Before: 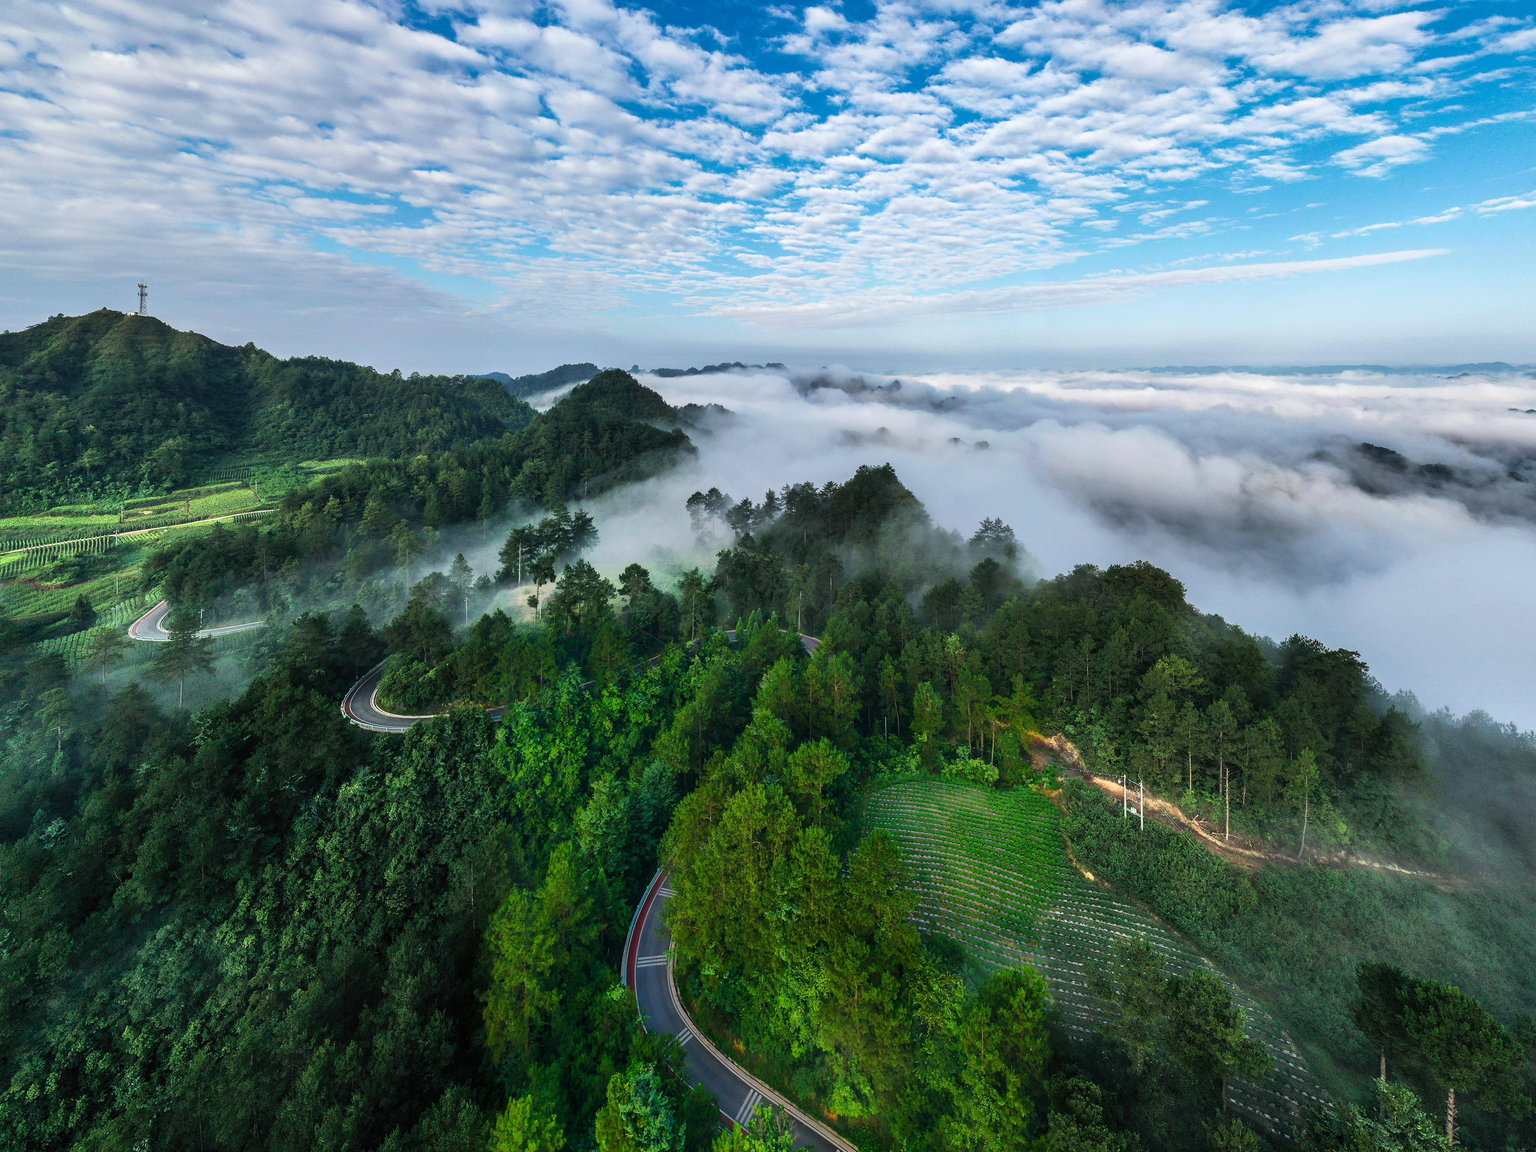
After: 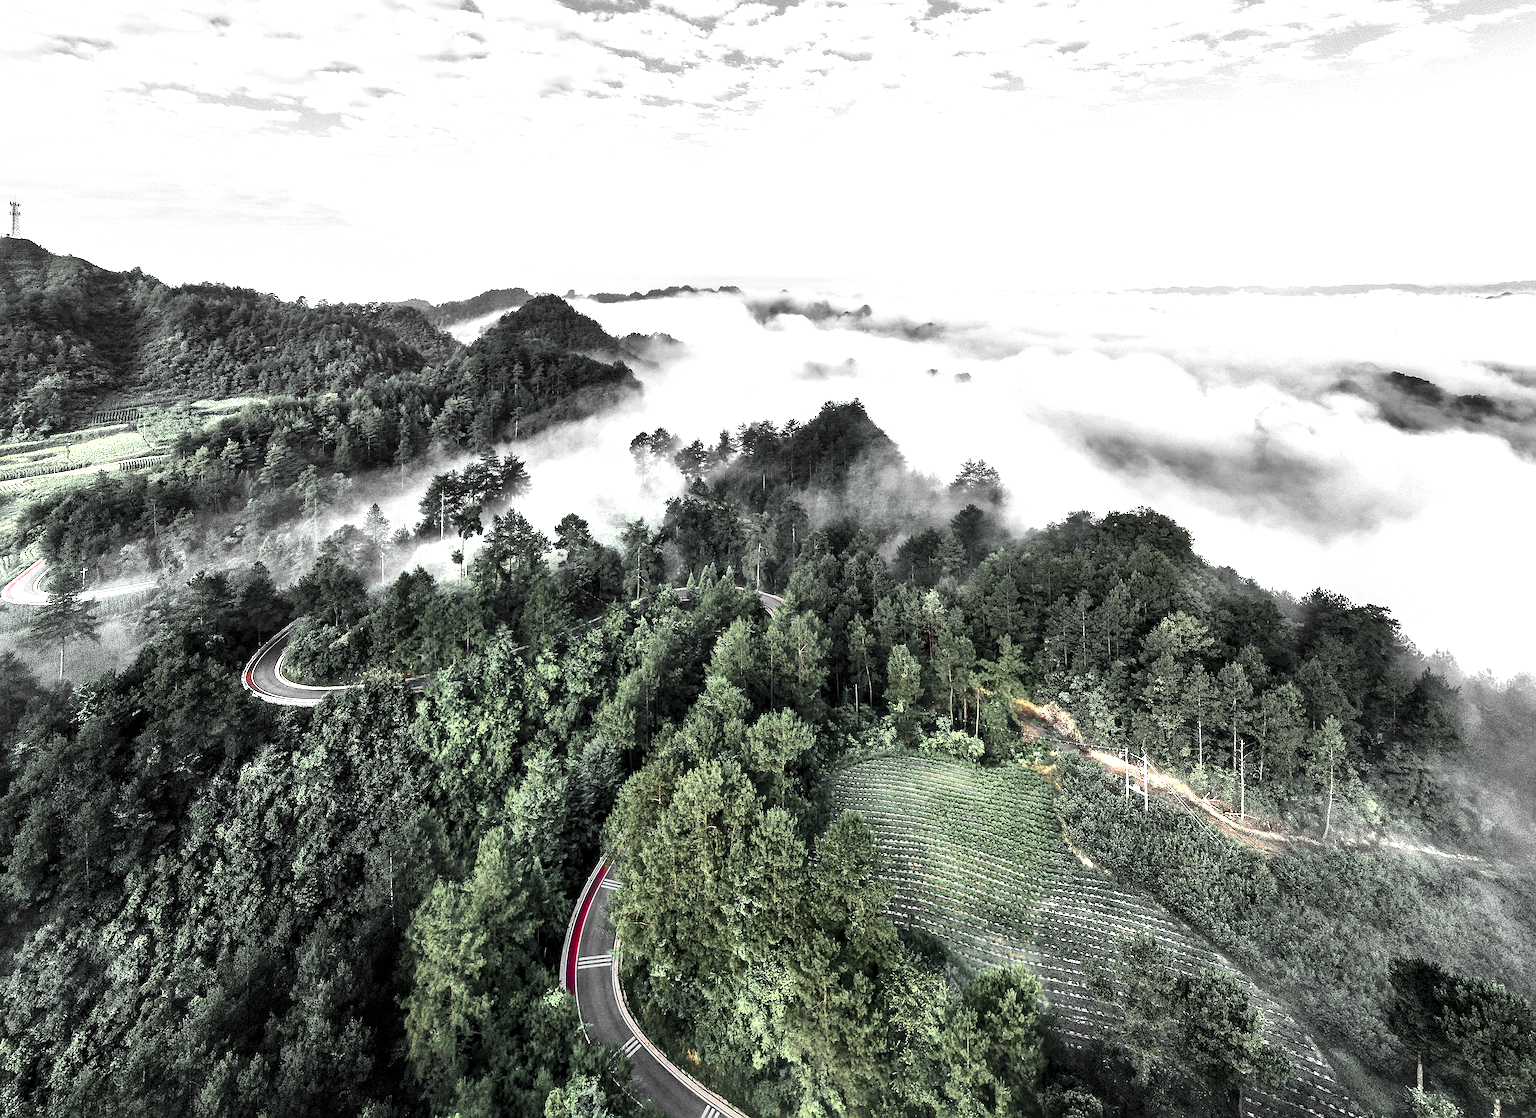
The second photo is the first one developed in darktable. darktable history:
crop and rotate: angle 1.96°, left 5.673%, top 5.673%
rotate and perspective: rotation 1.57°, crop left 0.018, crop right 0.982, crop top 0.039, crop bottom 0.961
contrast brightness saturation: contrast 0.18, saturation 0.3
sharpen: on, module defaults
exposure: black level correction 0, exposure 1.2 EV, compensate exposure bias true, compensate highlight preservation false
local contrast: mode bilateral grid, contrast 100, coarseness 100, detail 165%, midtone range 0.2
color zones: curves: ch1 [(0, 0.831) (0.08, 0.771) (0.157, 0.268) (0.241, 0.207) (0.562, -0.005) (0.714, -0.013) (0.876, 0.01) (1, 0.831)]
